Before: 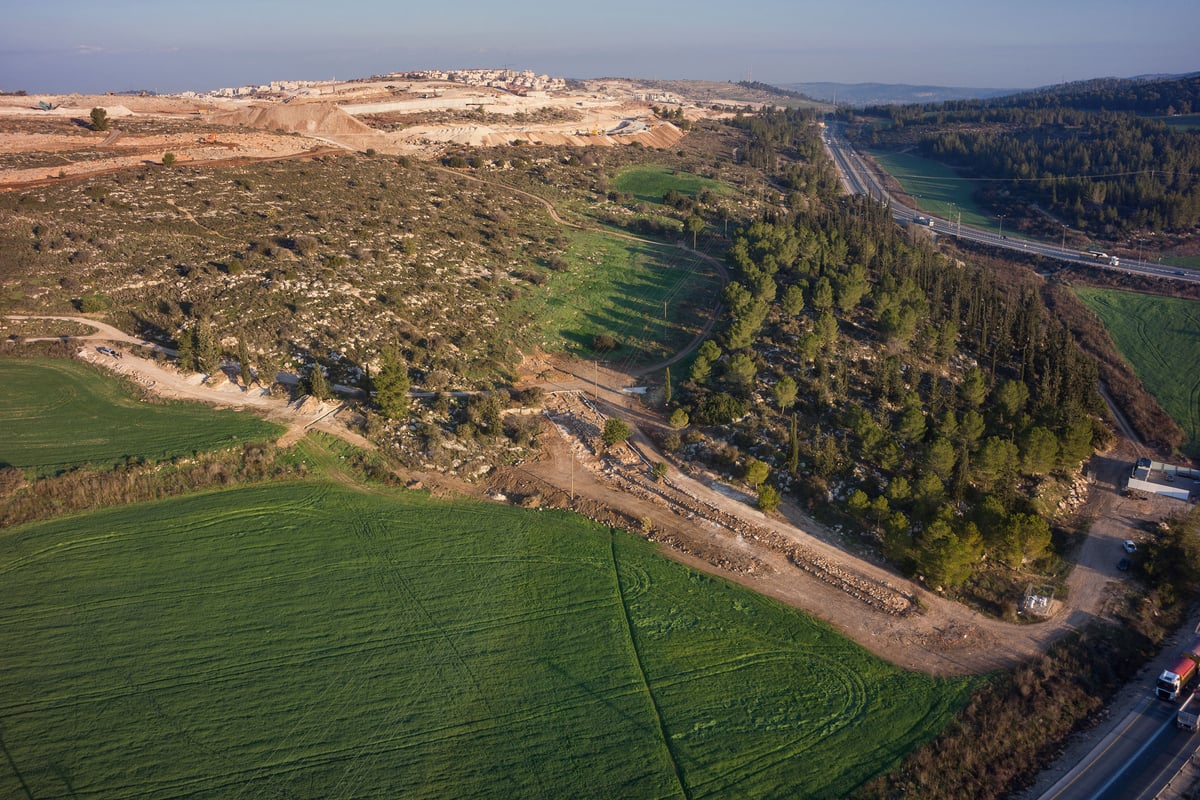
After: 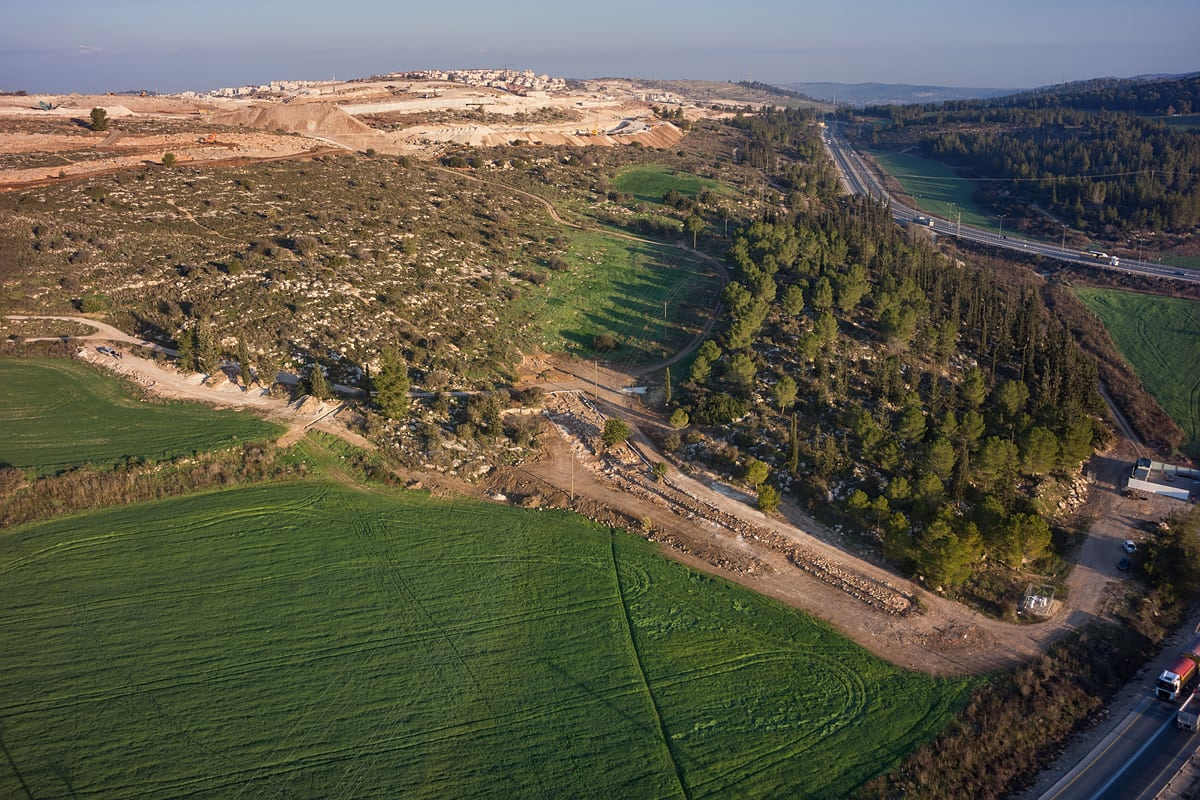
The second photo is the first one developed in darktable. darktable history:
sharpen: amount 0.204
